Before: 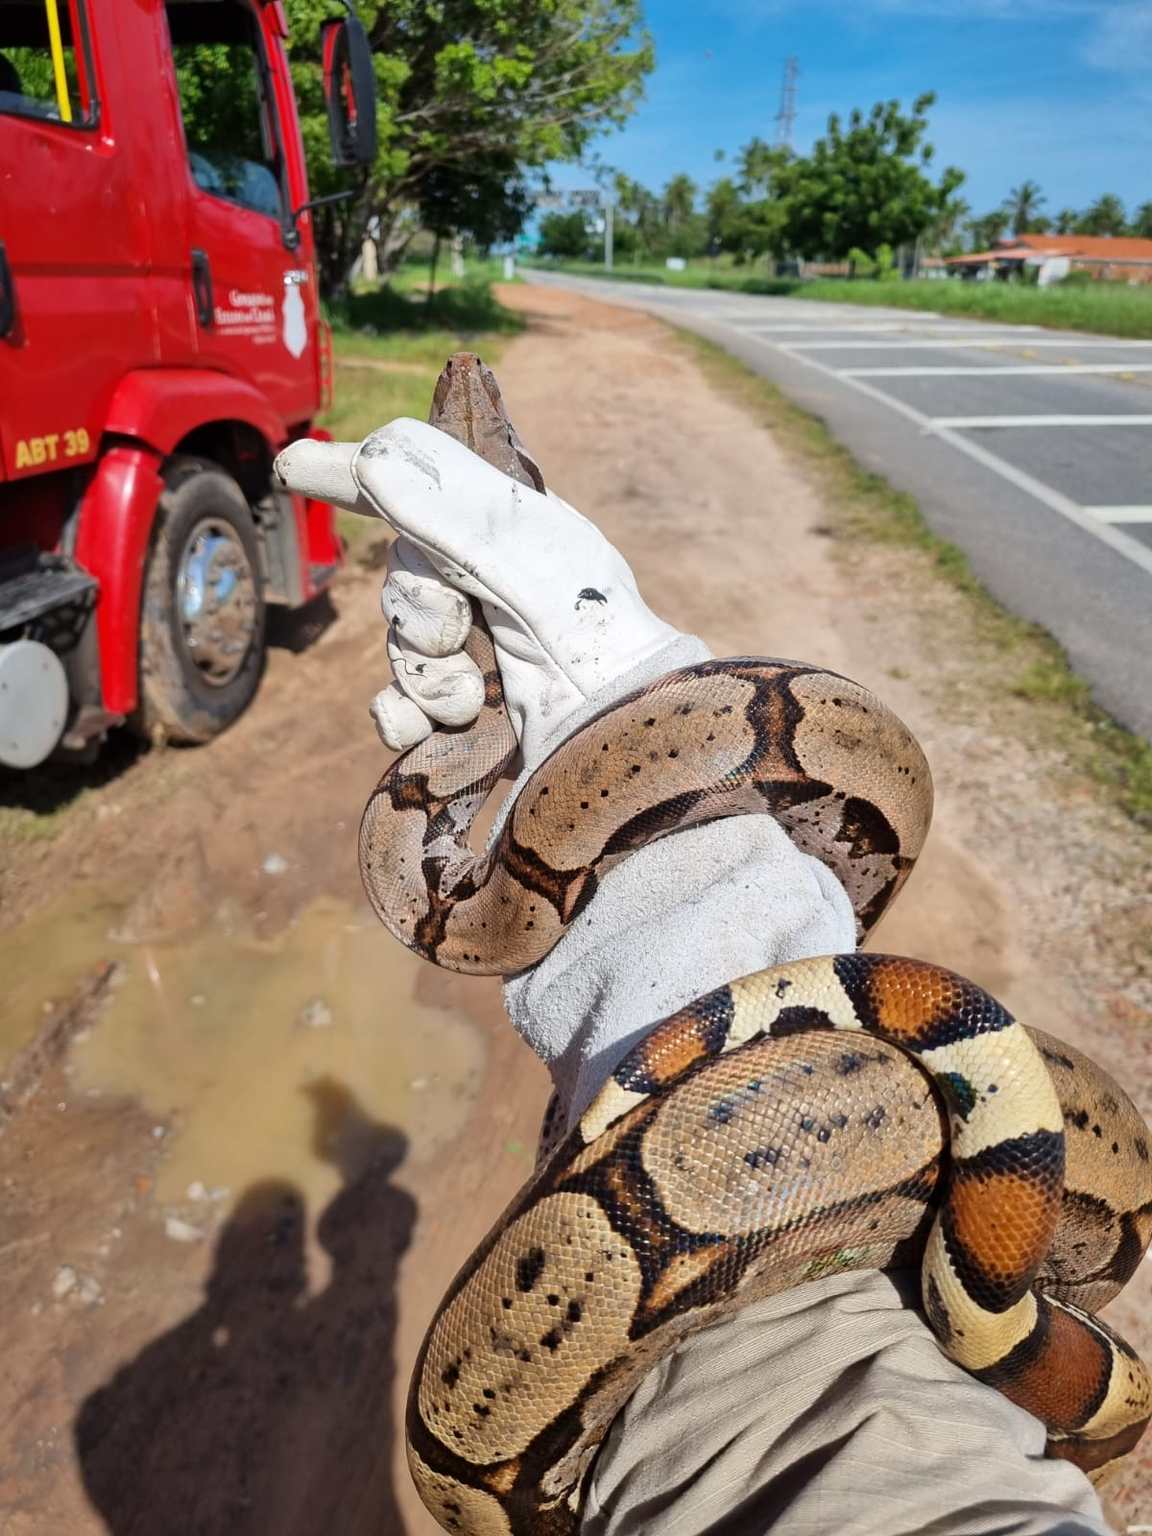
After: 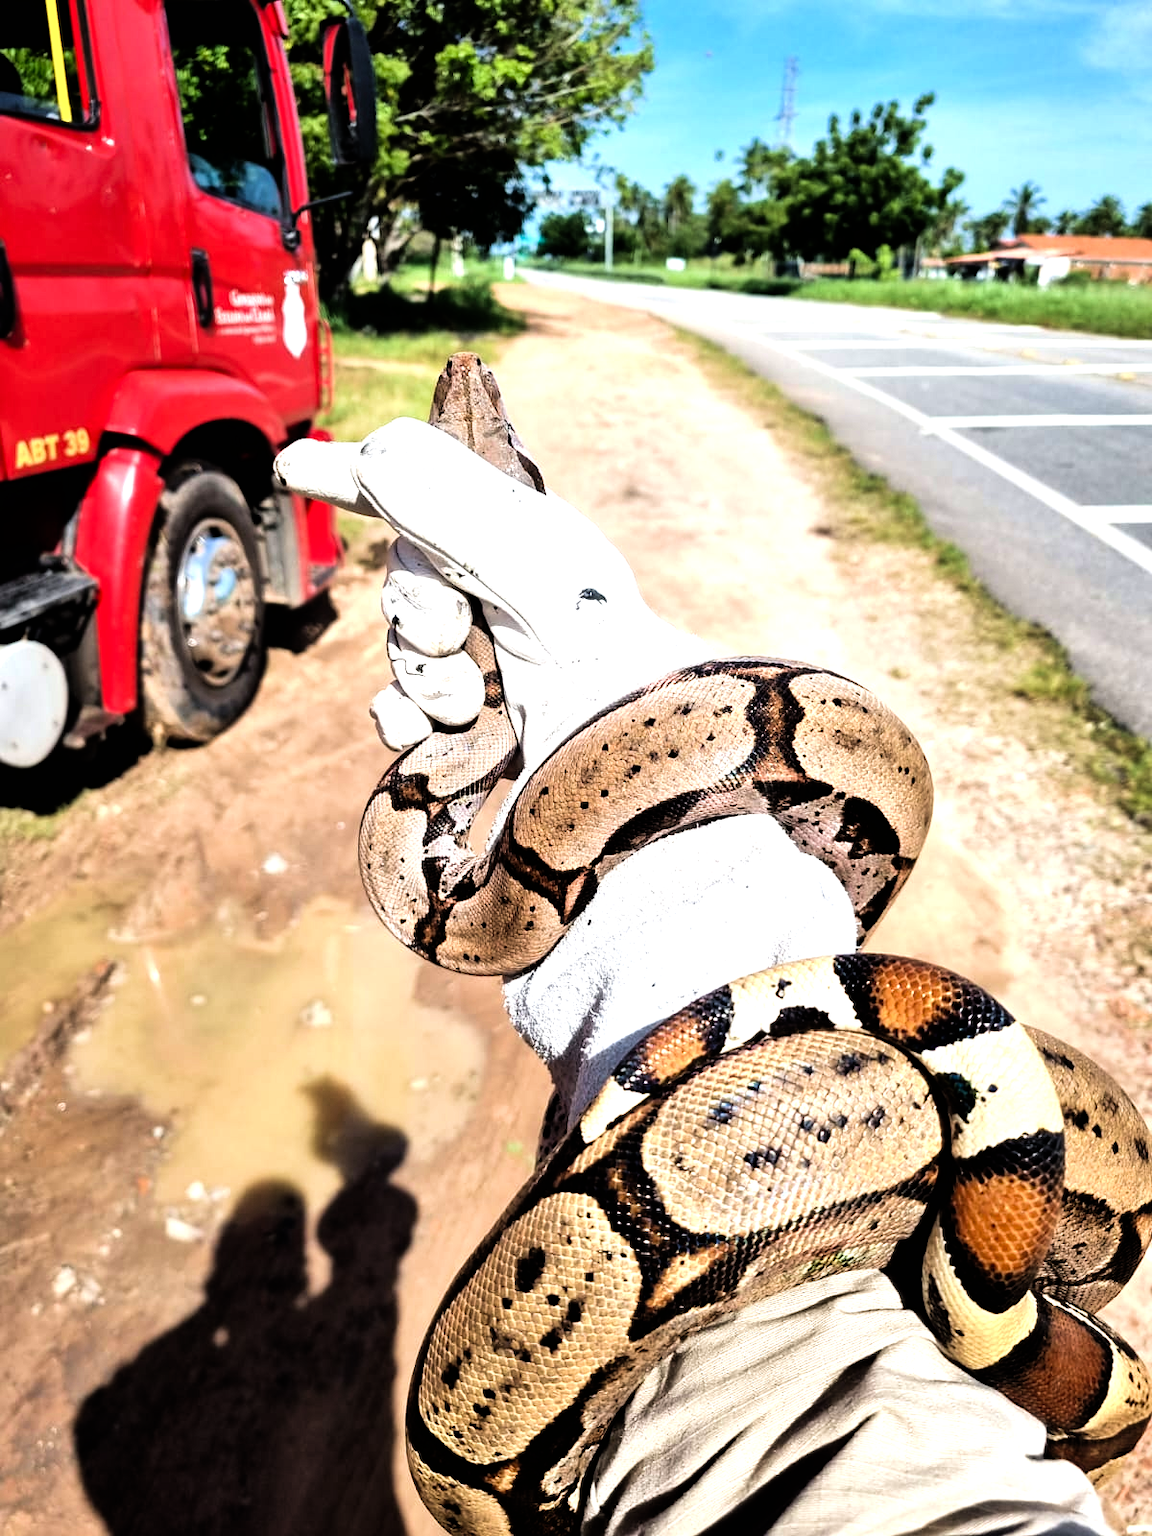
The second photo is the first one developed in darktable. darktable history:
levels: levels [0, 0.394, 0.787]
velvia: on, module defaults
filmic rgb: black relative exposure -5.44 EV, white relative exposure 2.88 EV, dynamic range scaling -37.18%, hardness 4.01, contrast 1.612, highlights saturation mix -1.01%
exposure: exposure -0.07 EV, compensate highlight preservation false
